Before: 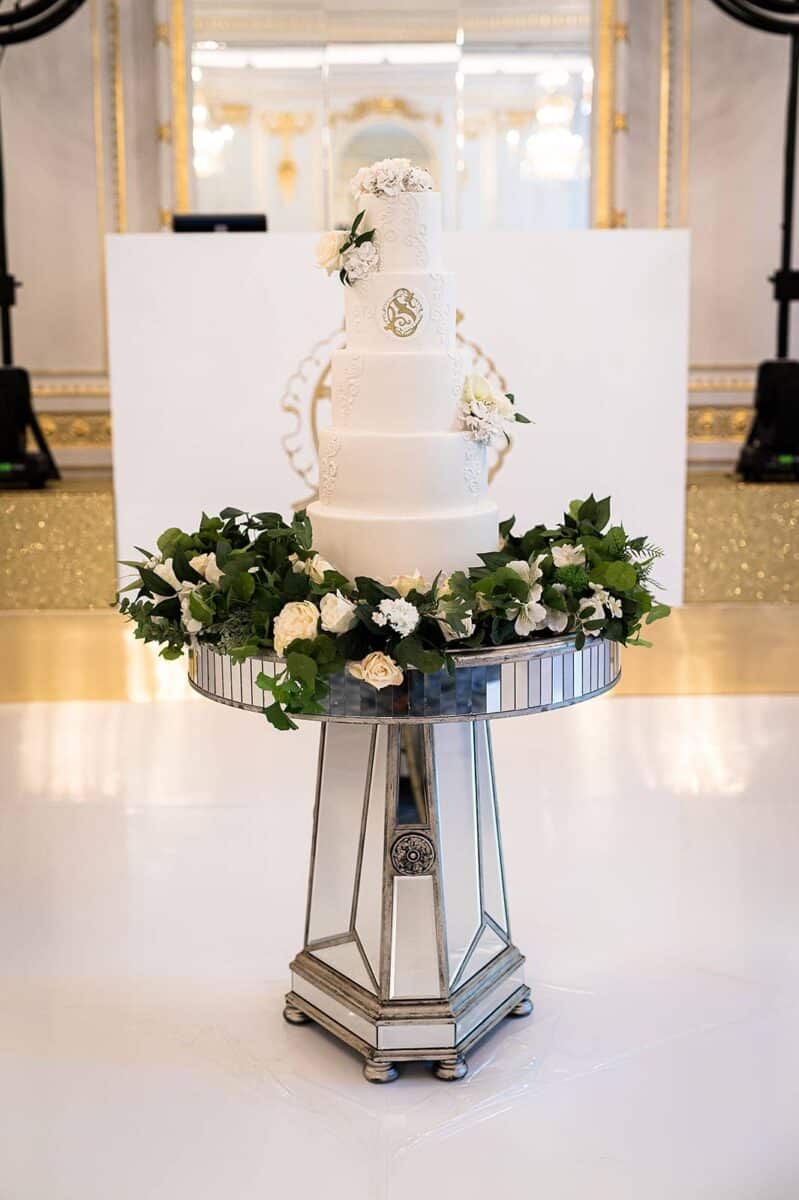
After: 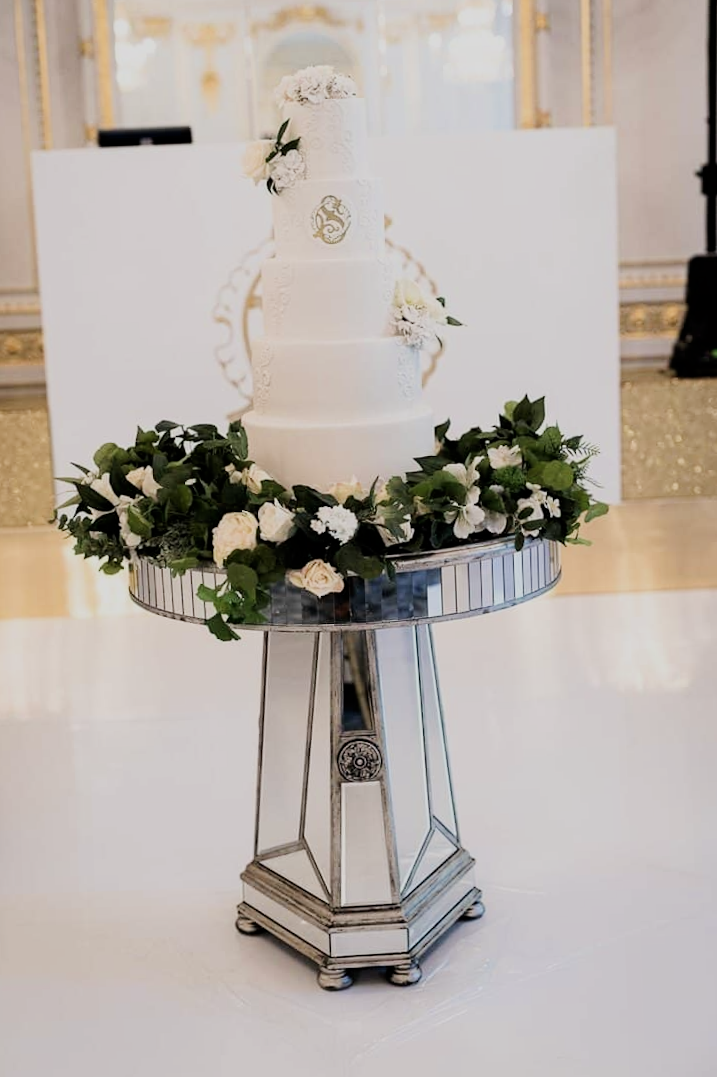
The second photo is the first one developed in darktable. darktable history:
filmic rgb: black relative exposure -7.65 EV, white relative exposure 4.56 EV, hardness 3.61
crop and rotate: angle 1.96°, left 5.673%, top 5.673%
contrast brightness saturation: contrast 0.11, saturation -0.17
